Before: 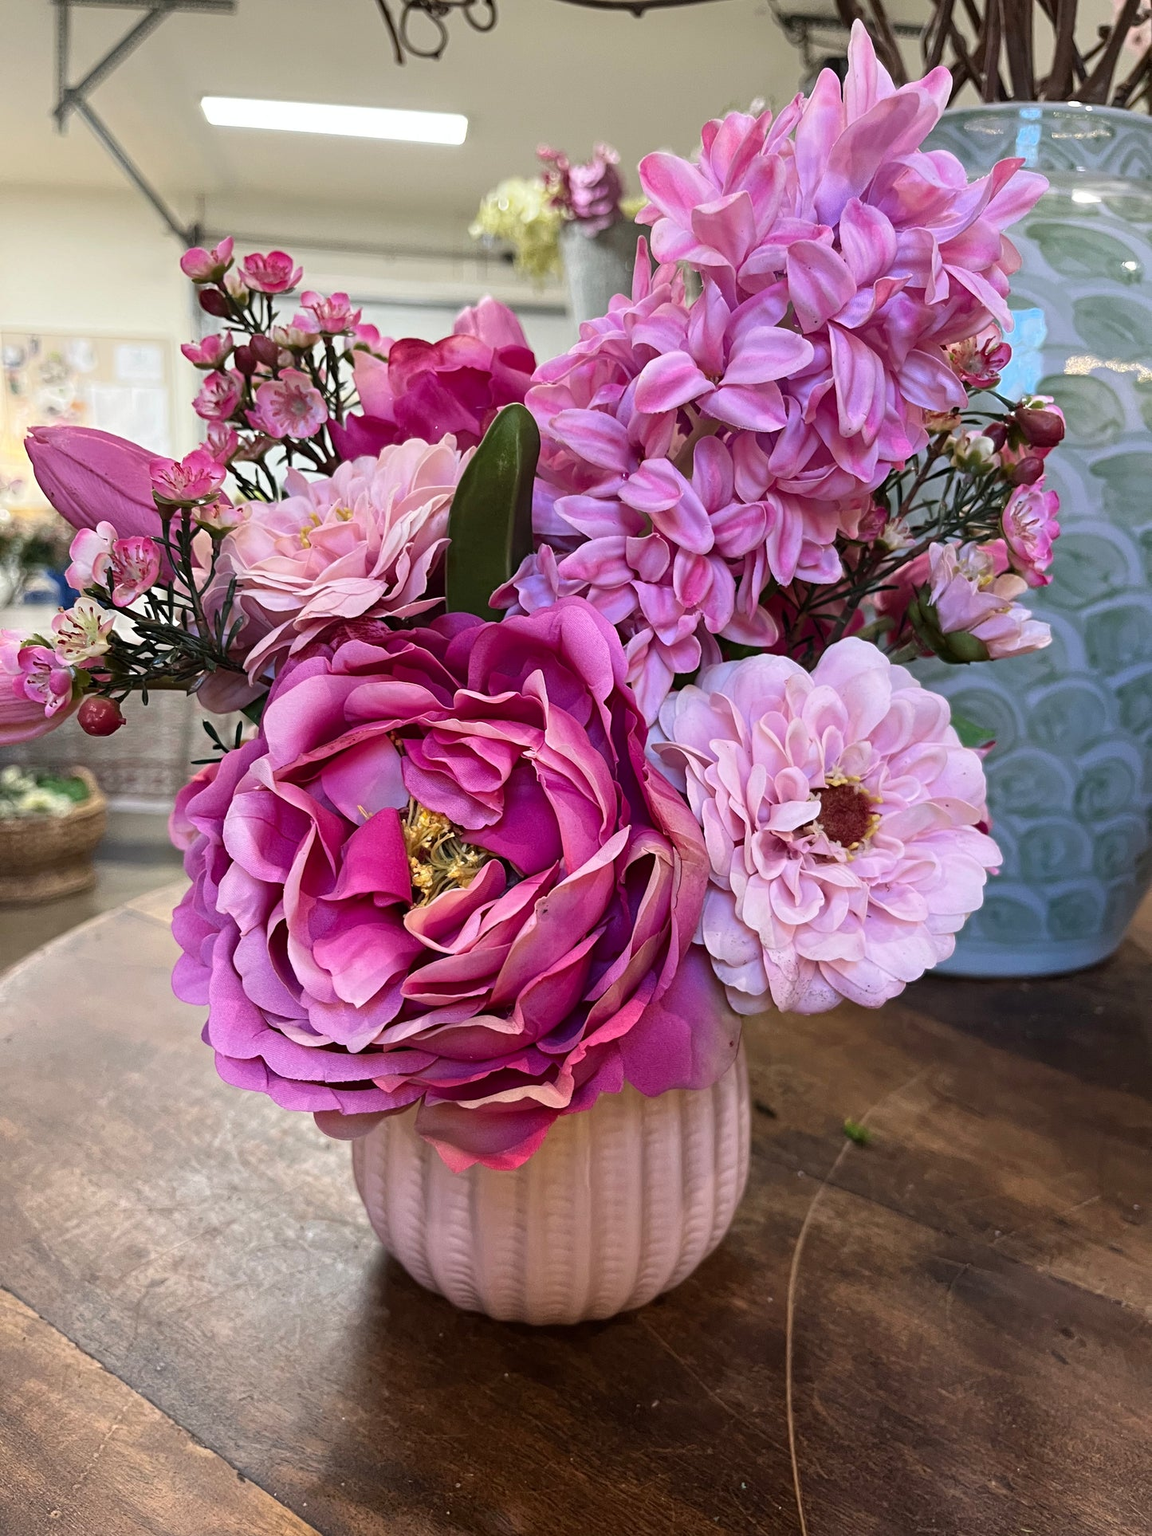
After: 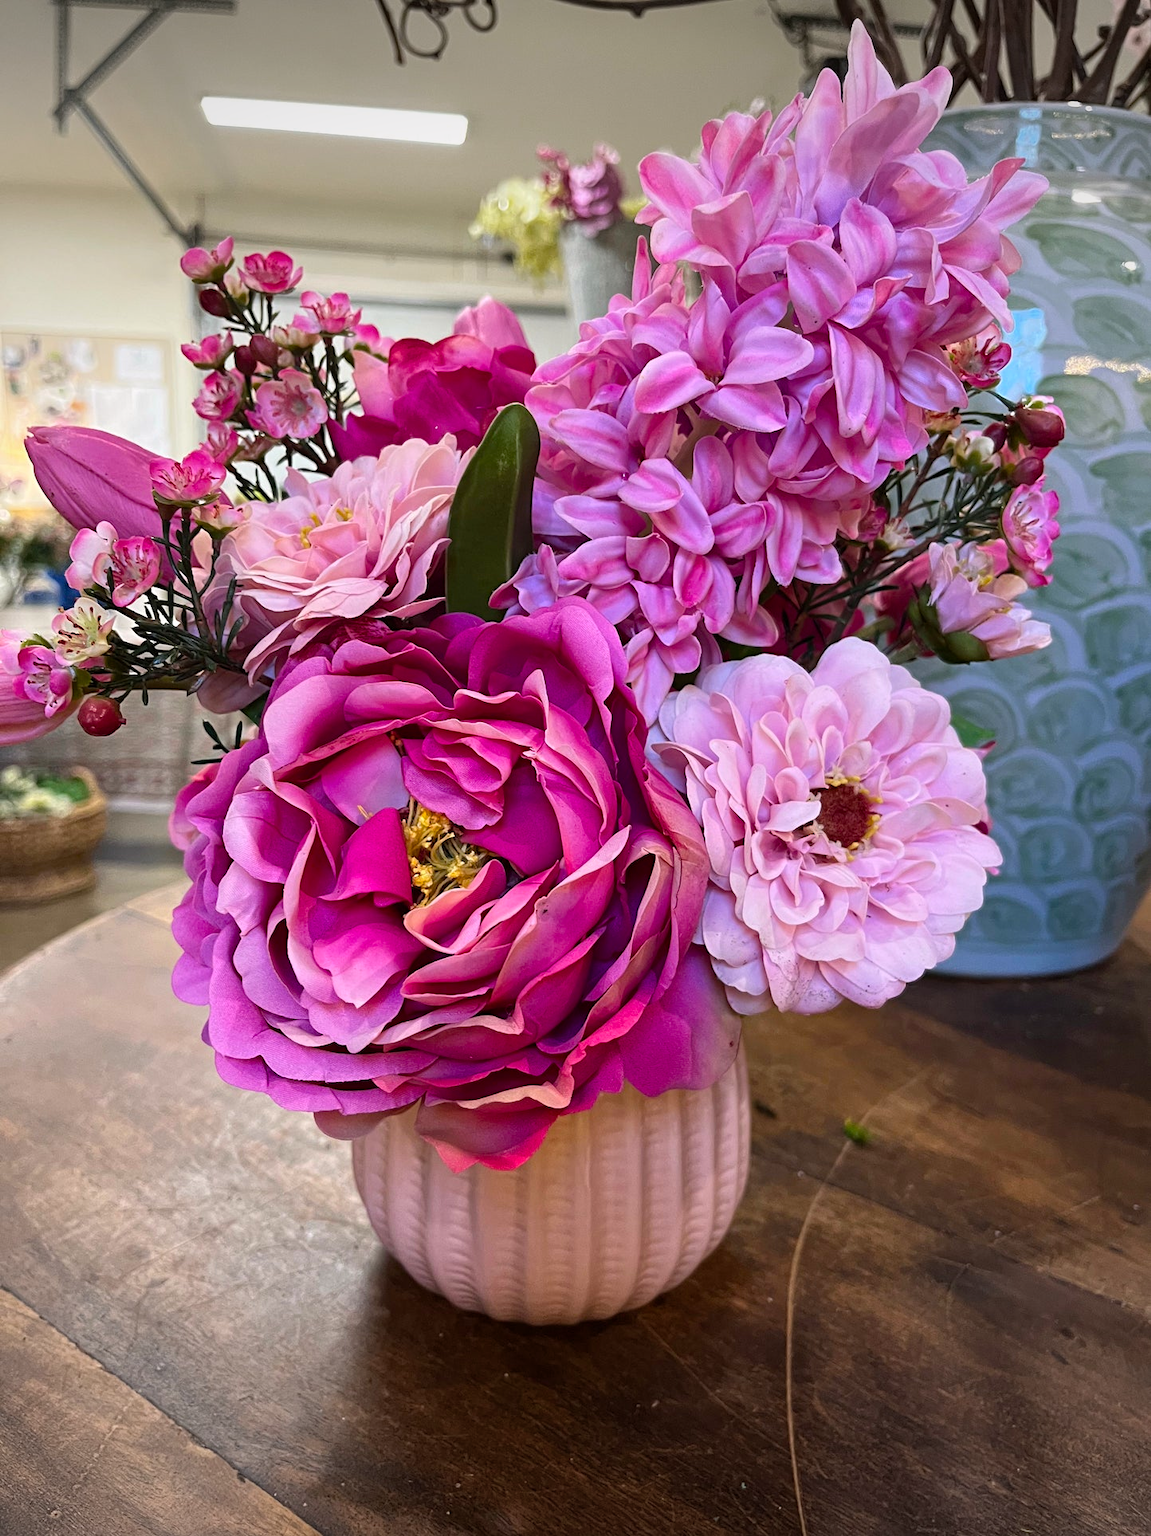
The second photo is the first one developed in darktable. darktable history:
vignetting: fall-off start 84.84%, fall-off radius 80.2%, width/height ratio 1.211, unbound false
color balance rgb: highlights gain › chroma 0.198%, highlights gain › hue 331.87°, perceptual saturation grading › global saturation 25.616%
